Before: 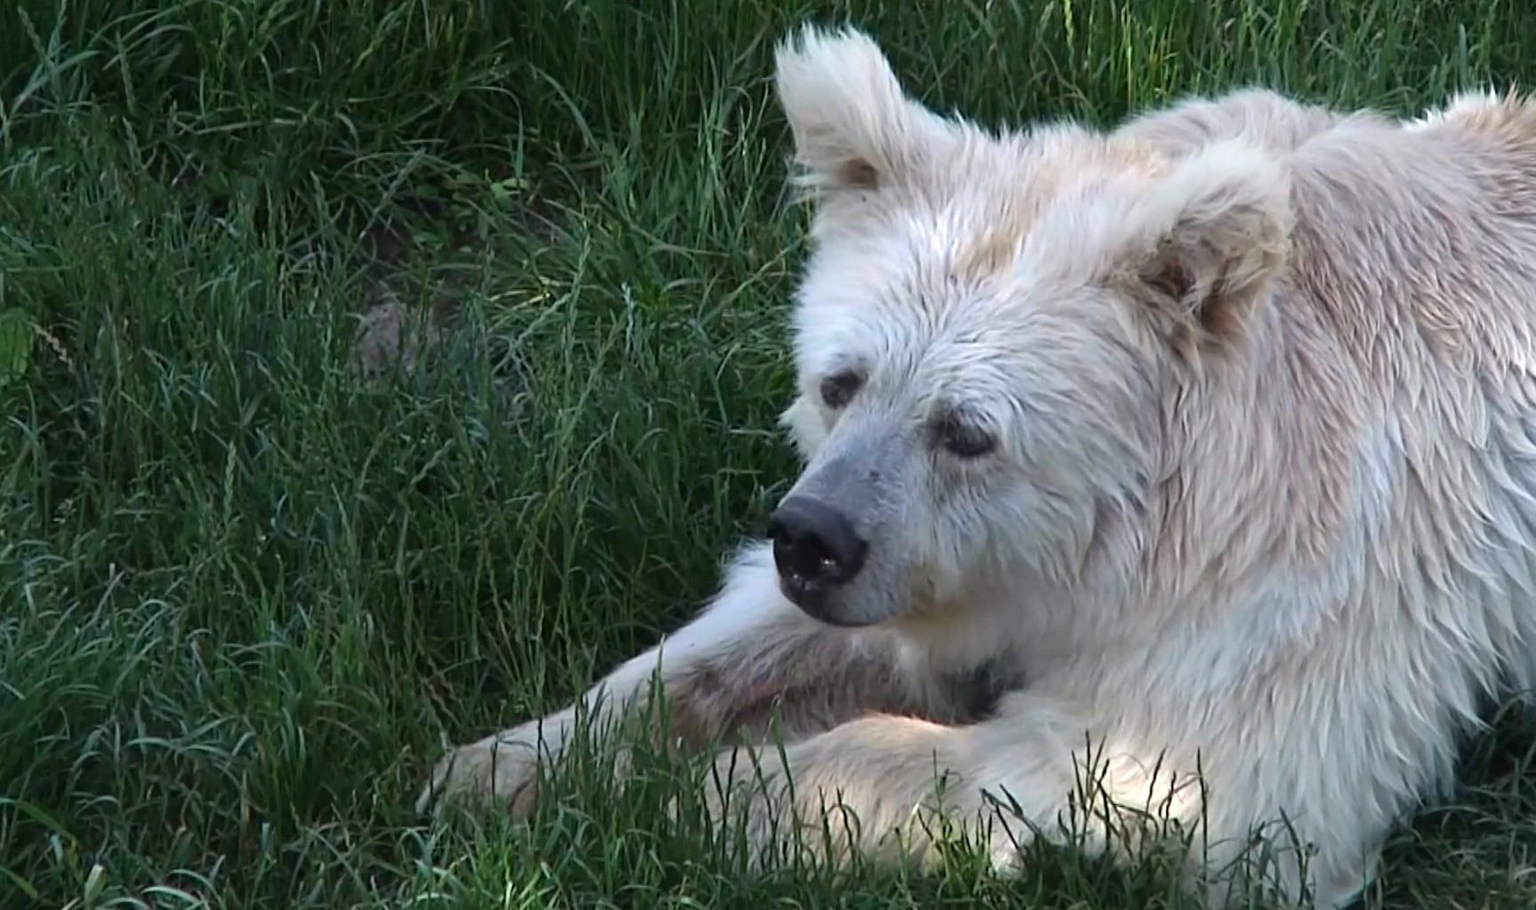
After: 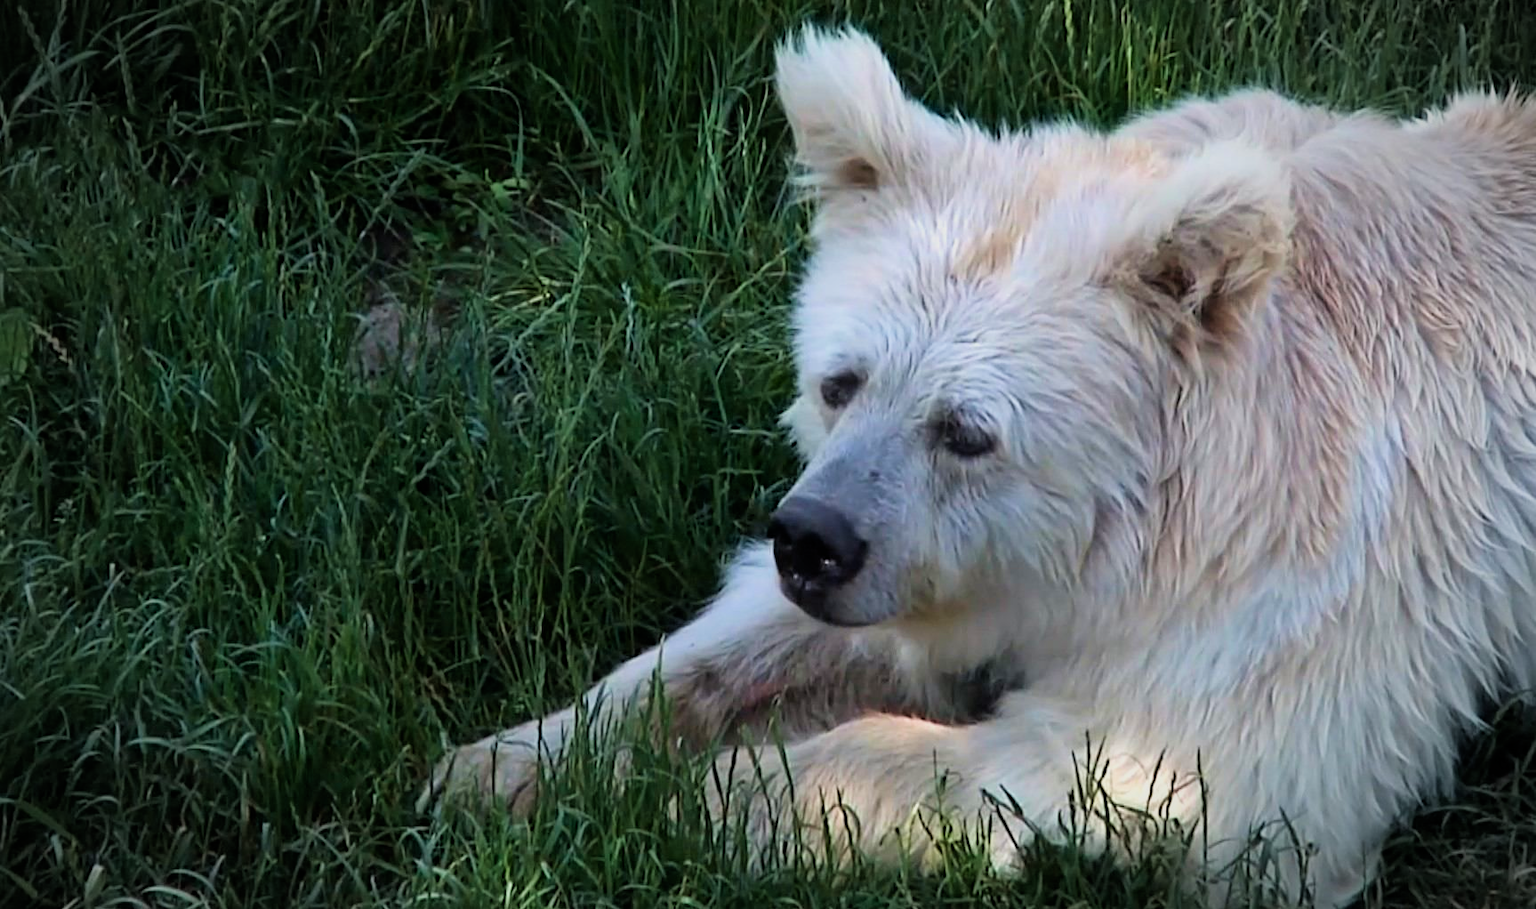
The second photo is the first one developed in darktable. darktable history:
filmic rgb: middle gray luminance 9.07%, black relative exposure -10.62 EV, white relative exposure 3.44 EV, target black luminance 0%, hardness 6, latitude 59.68%, contrast 1.087, highlights saturation mix 3.87%, shadows ↔ highlights balance 29.6%
velvia: on, module defaults
vignetting: fall-off start 79.56%, width/height ratio 1.326, unbound false
contrast brightness saturation: saturation 0.101
